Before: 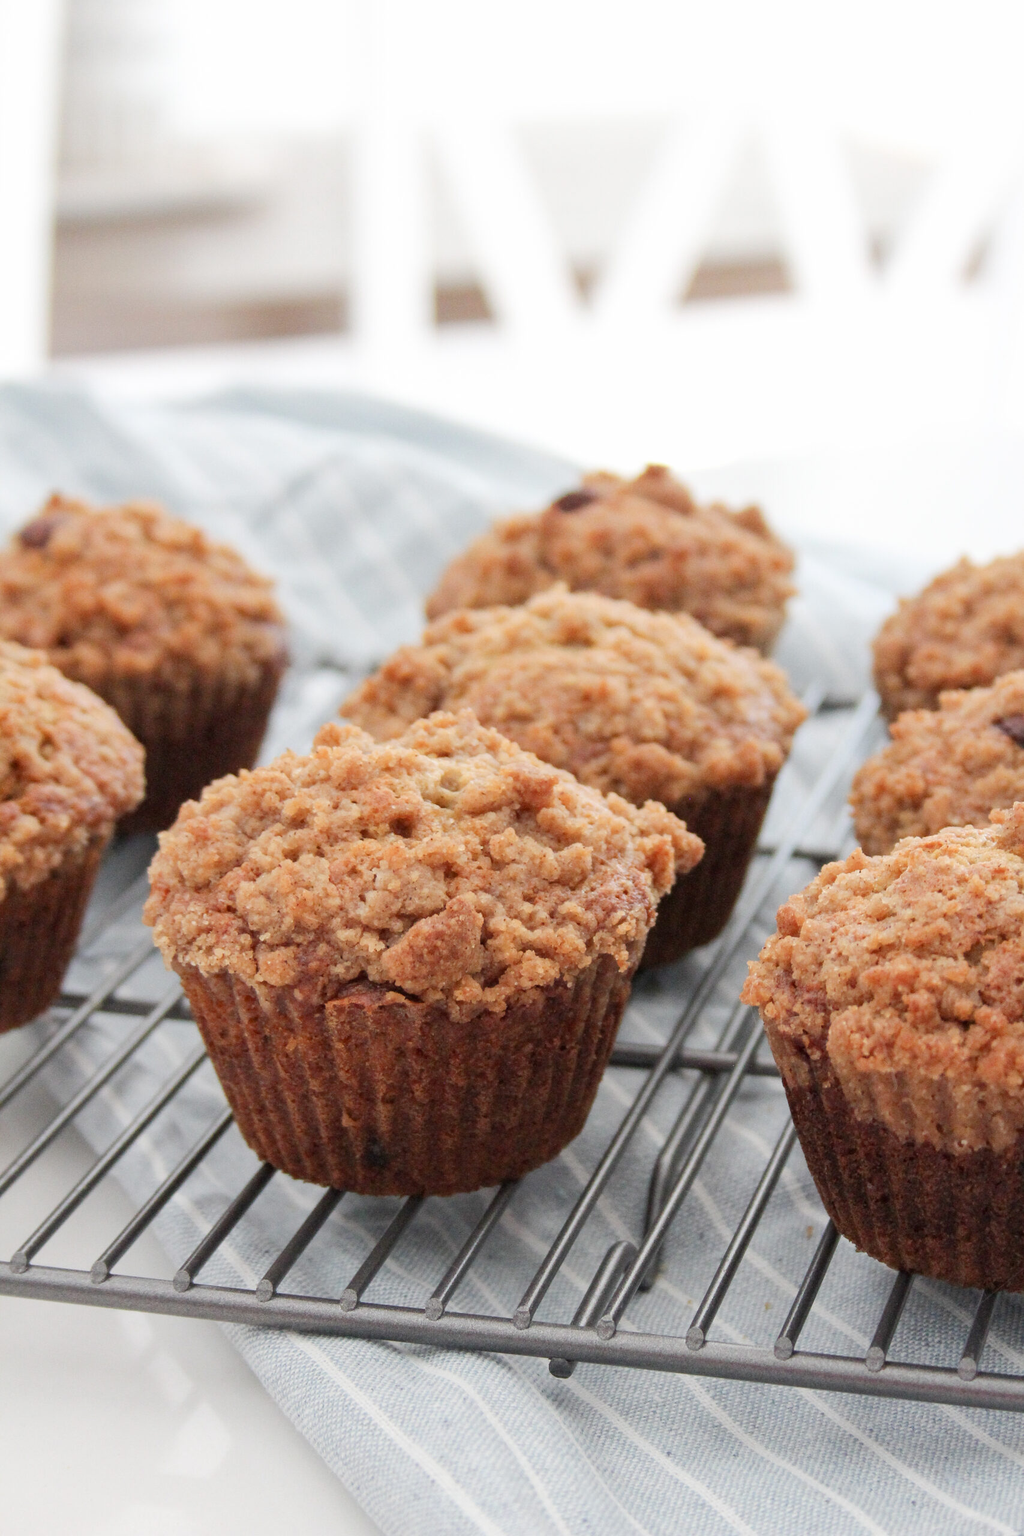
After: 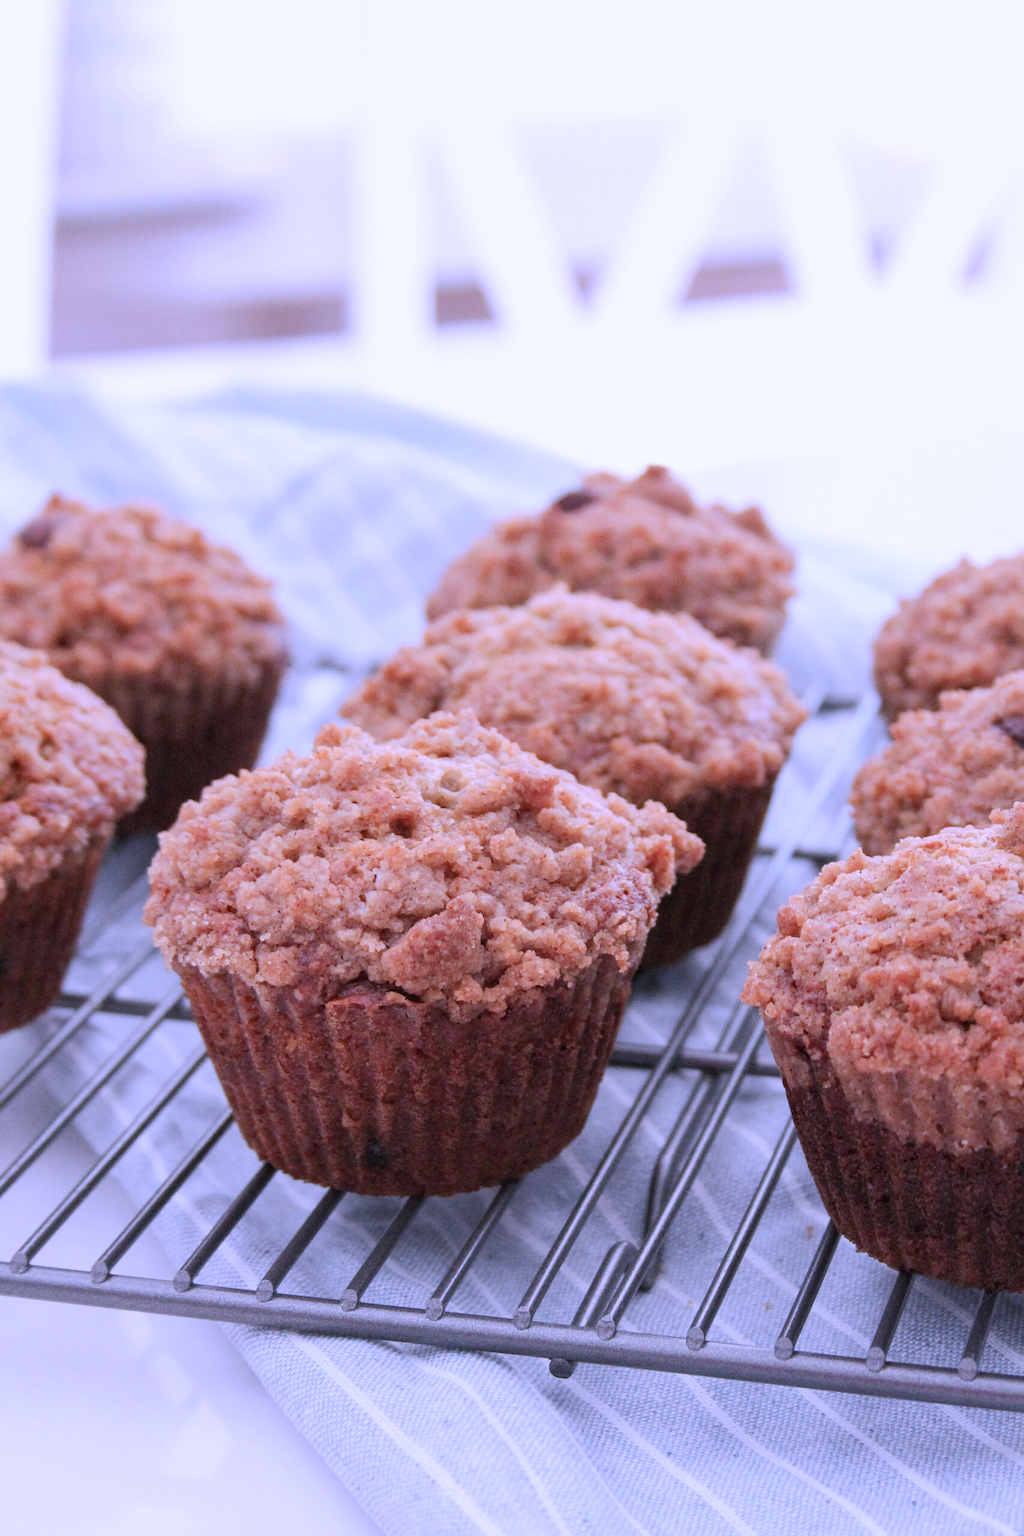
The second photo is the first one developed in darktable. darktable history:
white balance: red 0.926, green 1.003, blue 1.133
color correction: highlights a* 15.03, highlights b* -25.07
